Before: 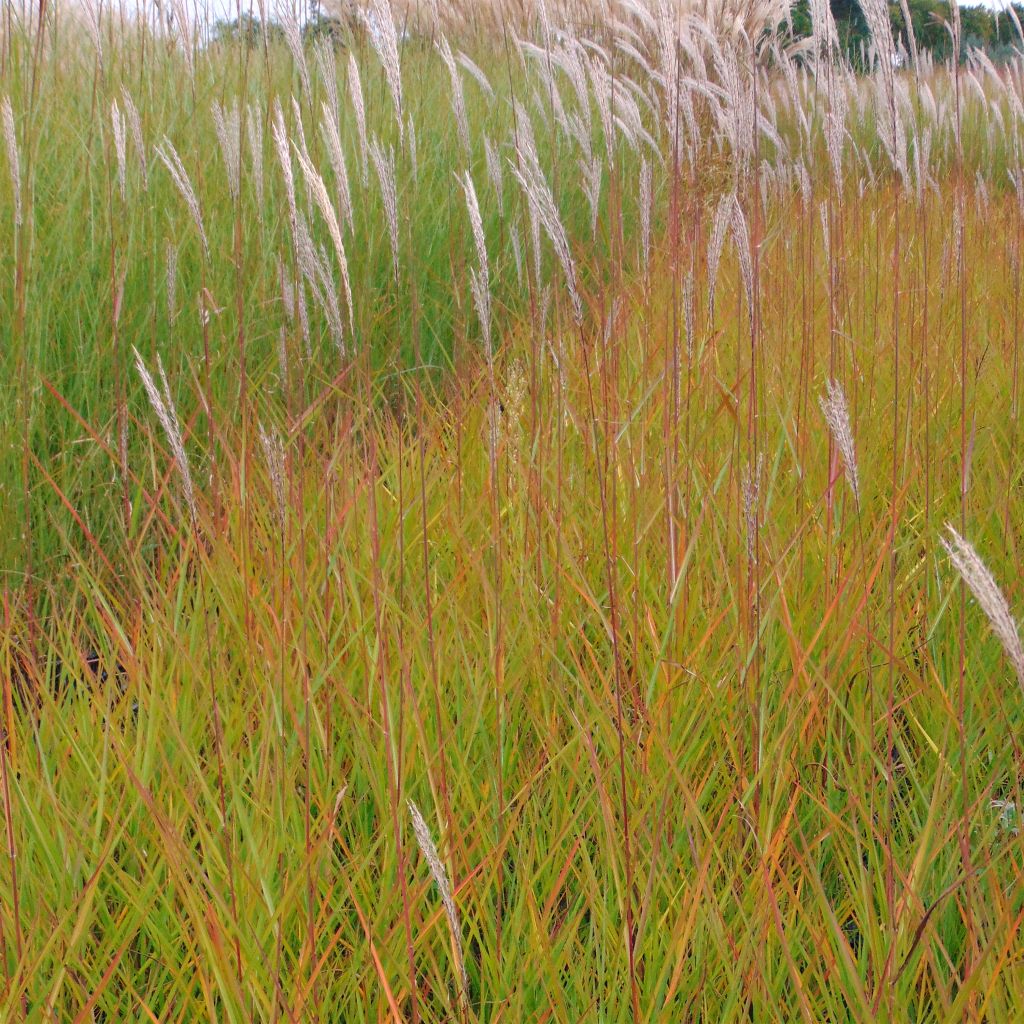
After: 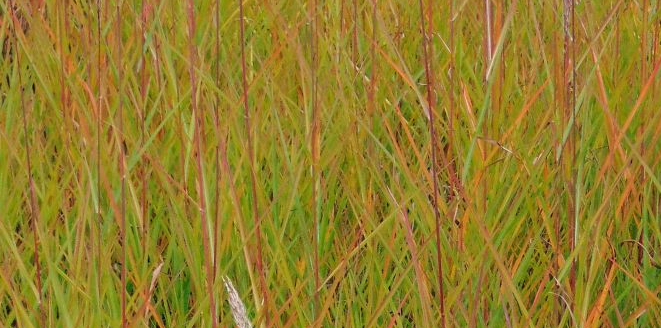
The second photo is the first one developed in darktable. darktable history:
crop: left 17.979%, top 51.086%, right 17.467%, bottom 16.861%
